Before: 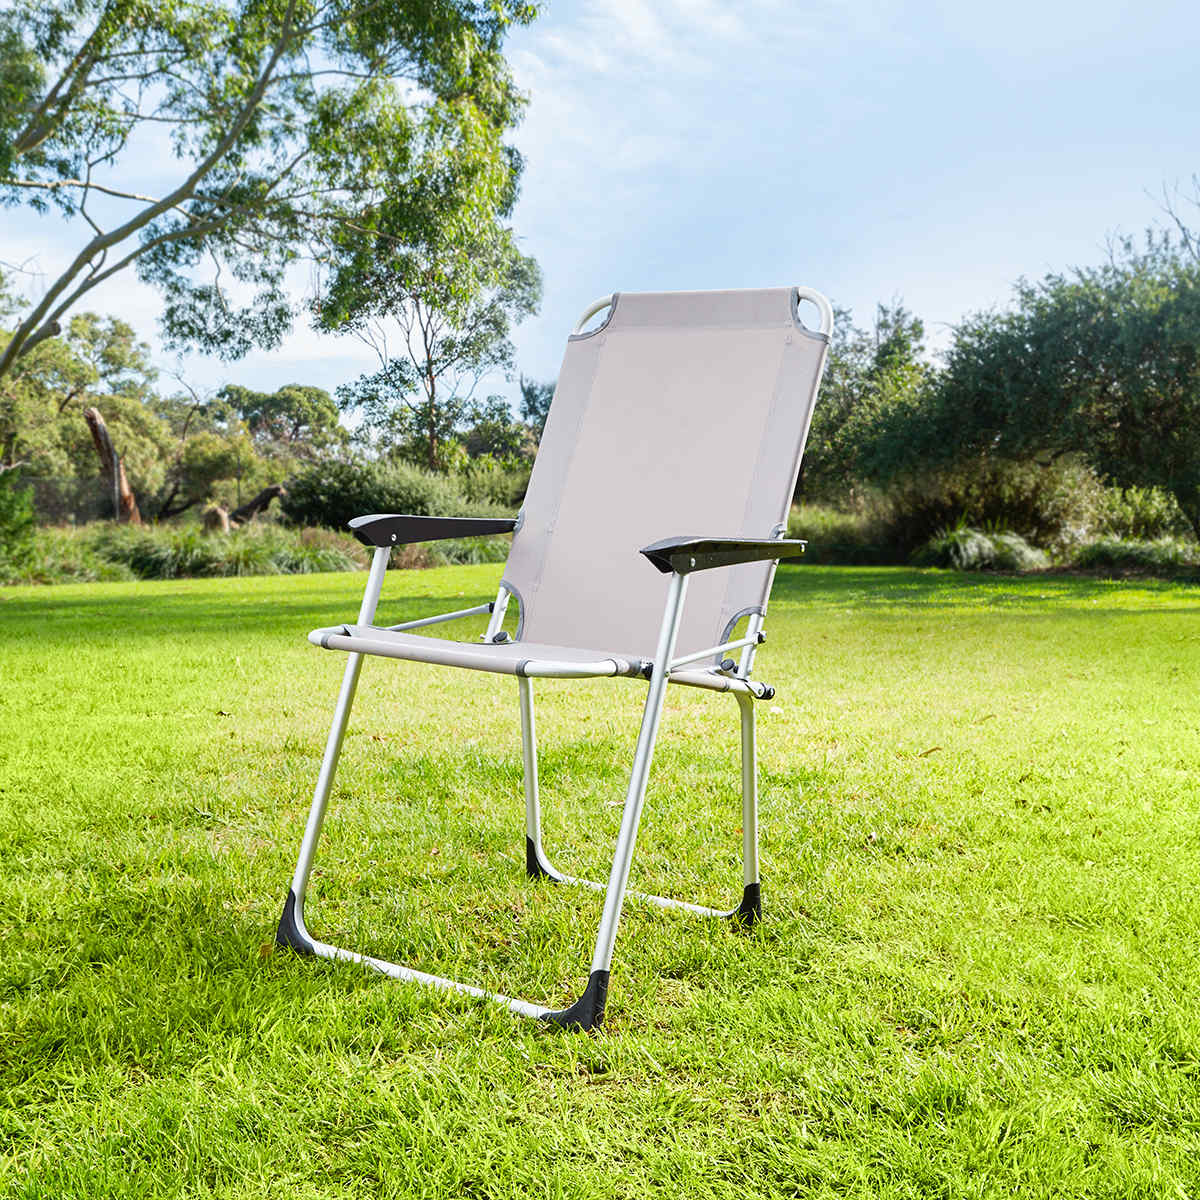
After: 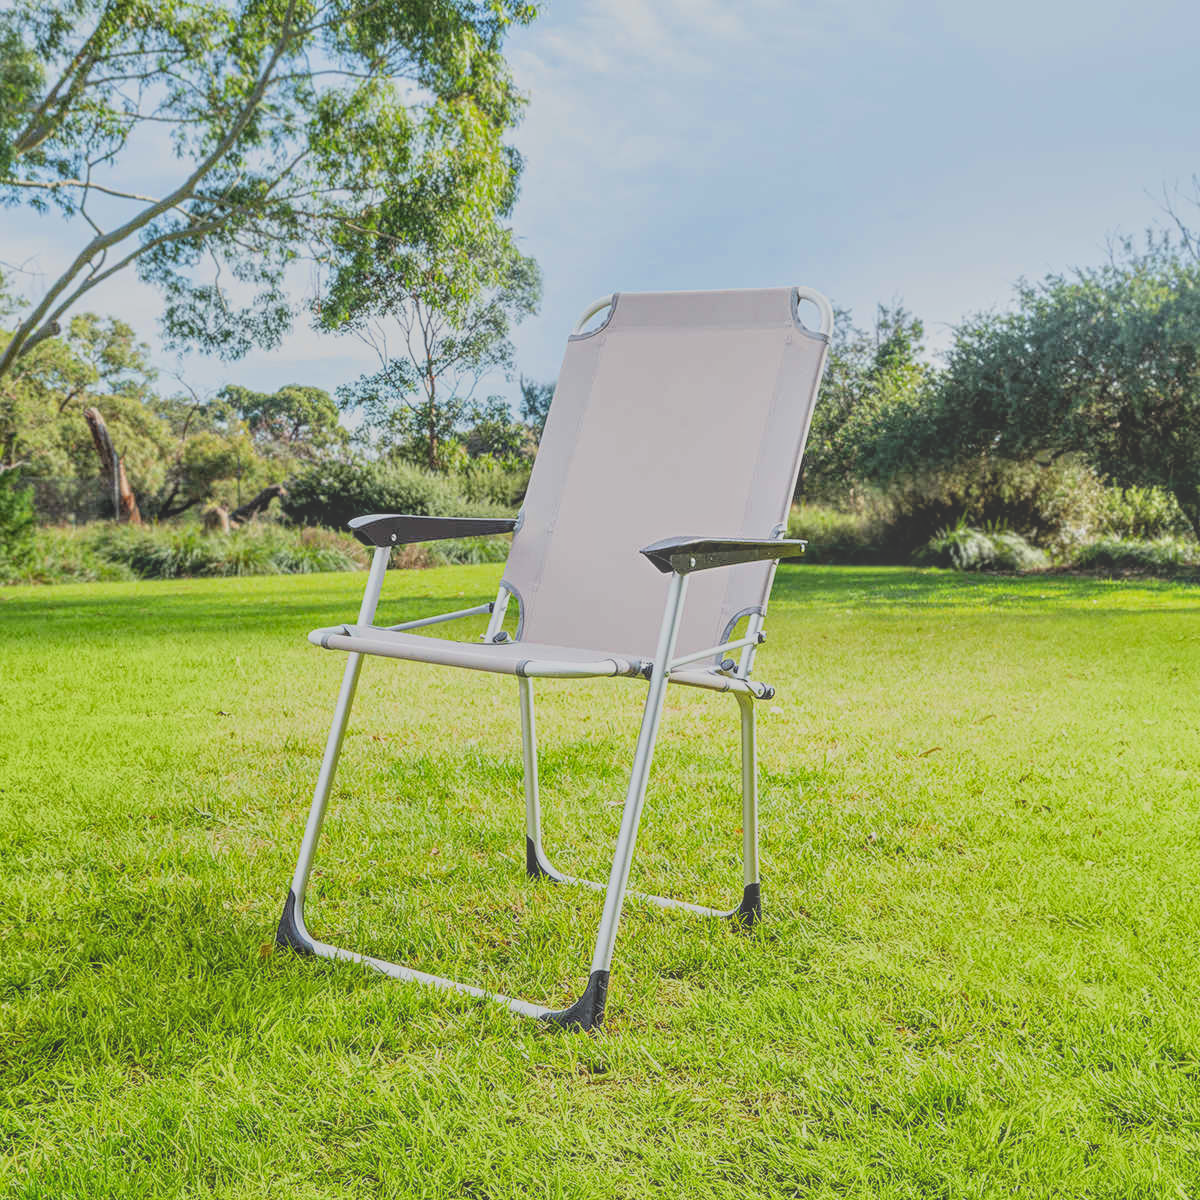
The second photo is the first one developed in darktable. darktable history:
filmic rgb: black relative exposure -7.65 EV, white relative exposure 4.56 EV, hardness 3.61, color science v6 (2022)
local contrast: highlights 73%, shadows 15%, midtone range 0.197
